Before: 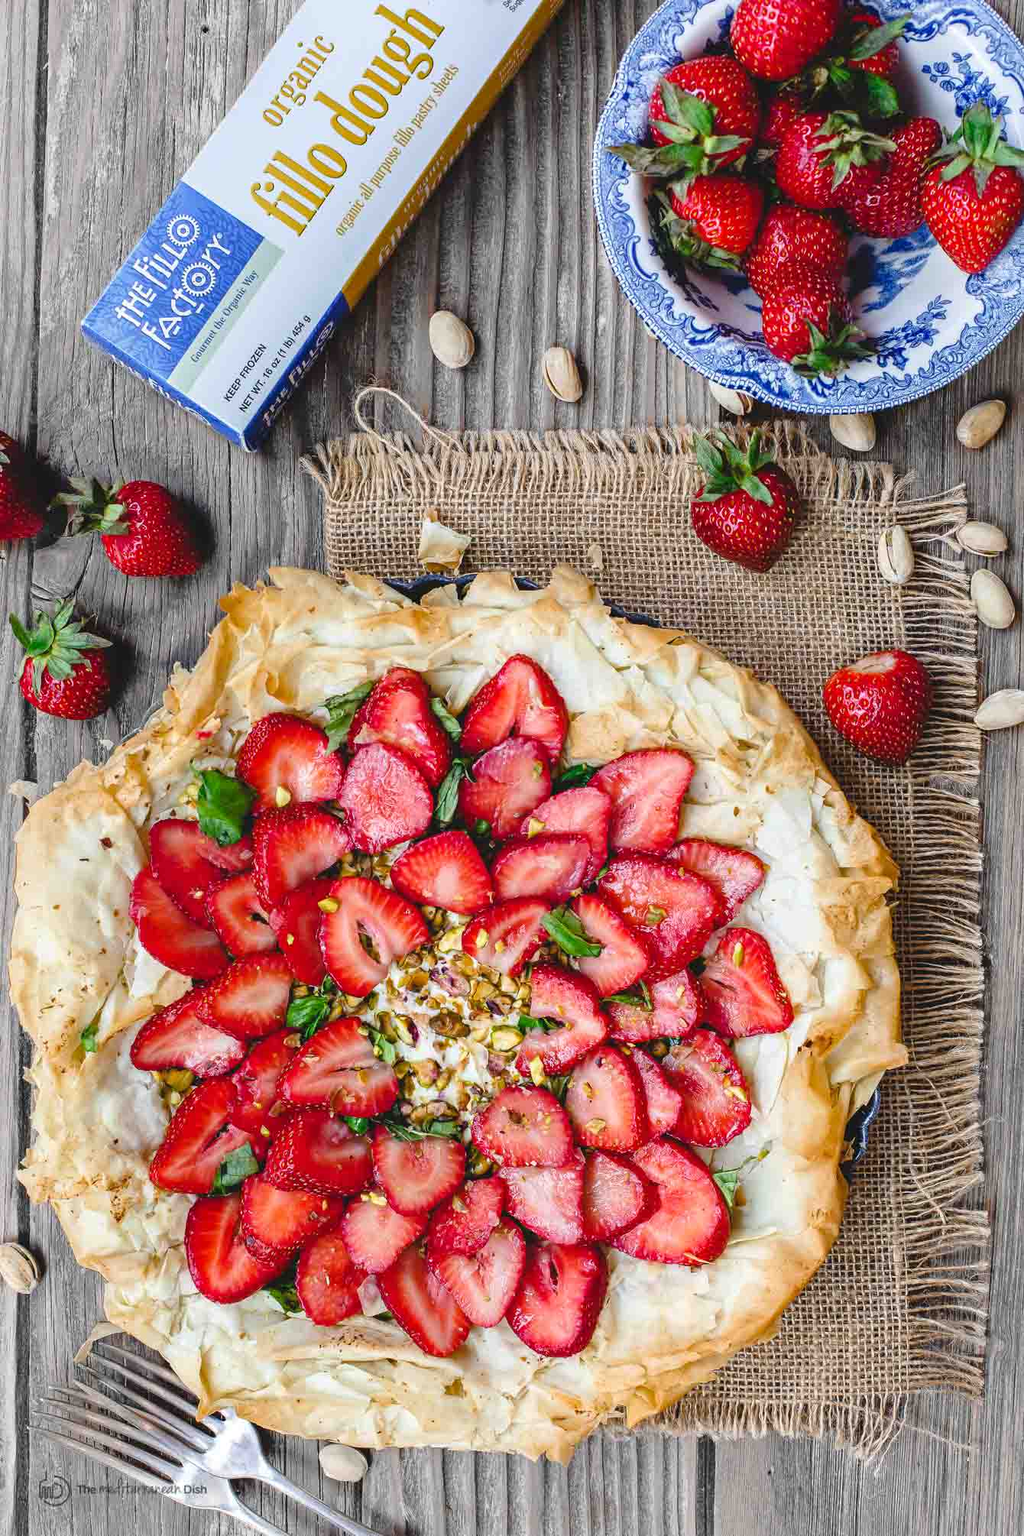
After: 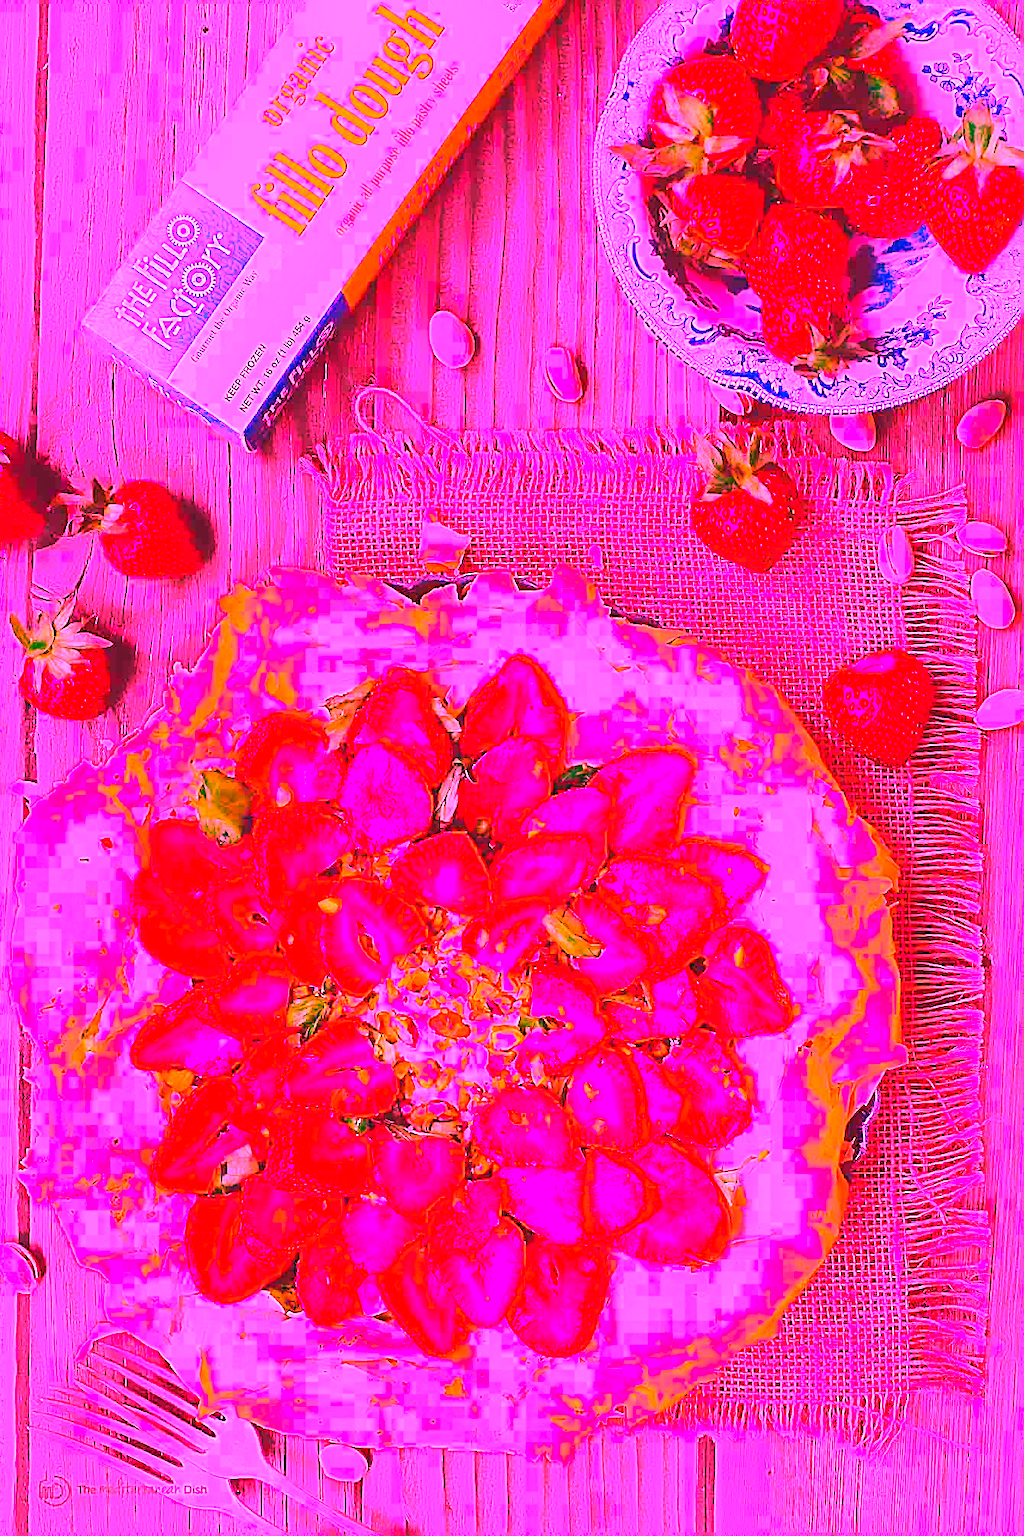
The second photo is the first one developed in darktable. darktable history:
white balance: red 4.26, blue 1.802
contrast equalizer: octaves 7, y [[0.502, 0.505, 0.512, 0.529, 0.564, 0.588], [0.5 ×6], [0.502, 0.505, 0.512, 0.529, 0.564, 0.588], [0, 0.001, 0.001, 0.004, 0.008, 0.011], [0, 0.001, 0.001, 0.004, 0.008, 0.011]], mix -1
sharpen: on, module defaults
color balance rgb: perceptual saturation grading › global saturation 10%, global vibrance 10%
